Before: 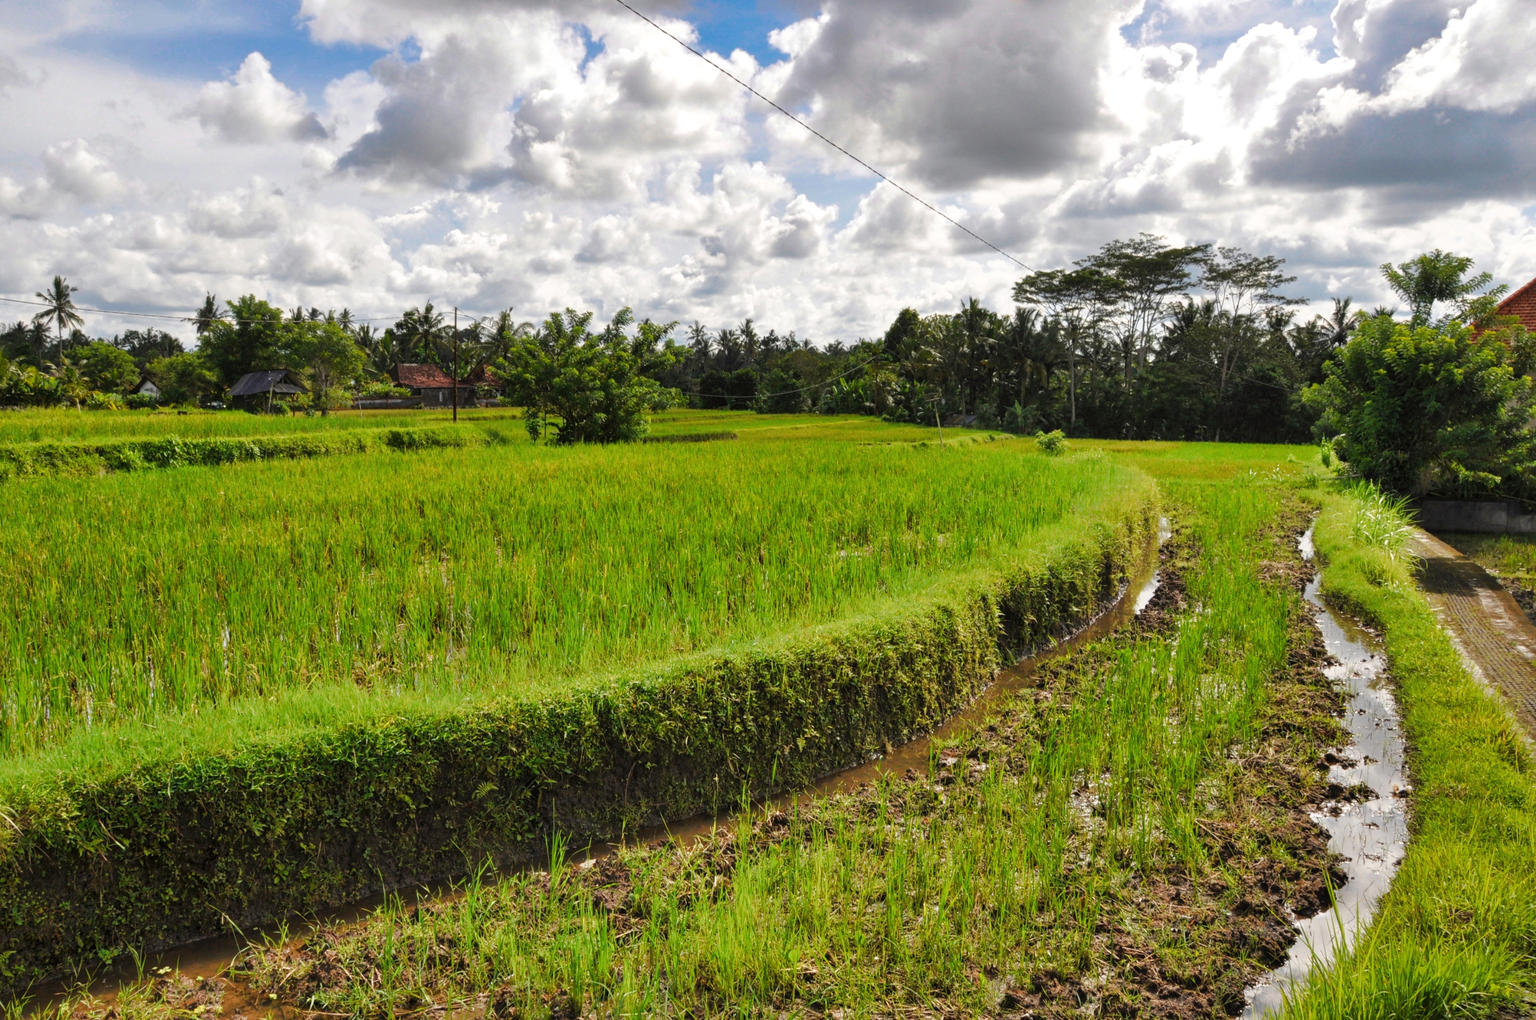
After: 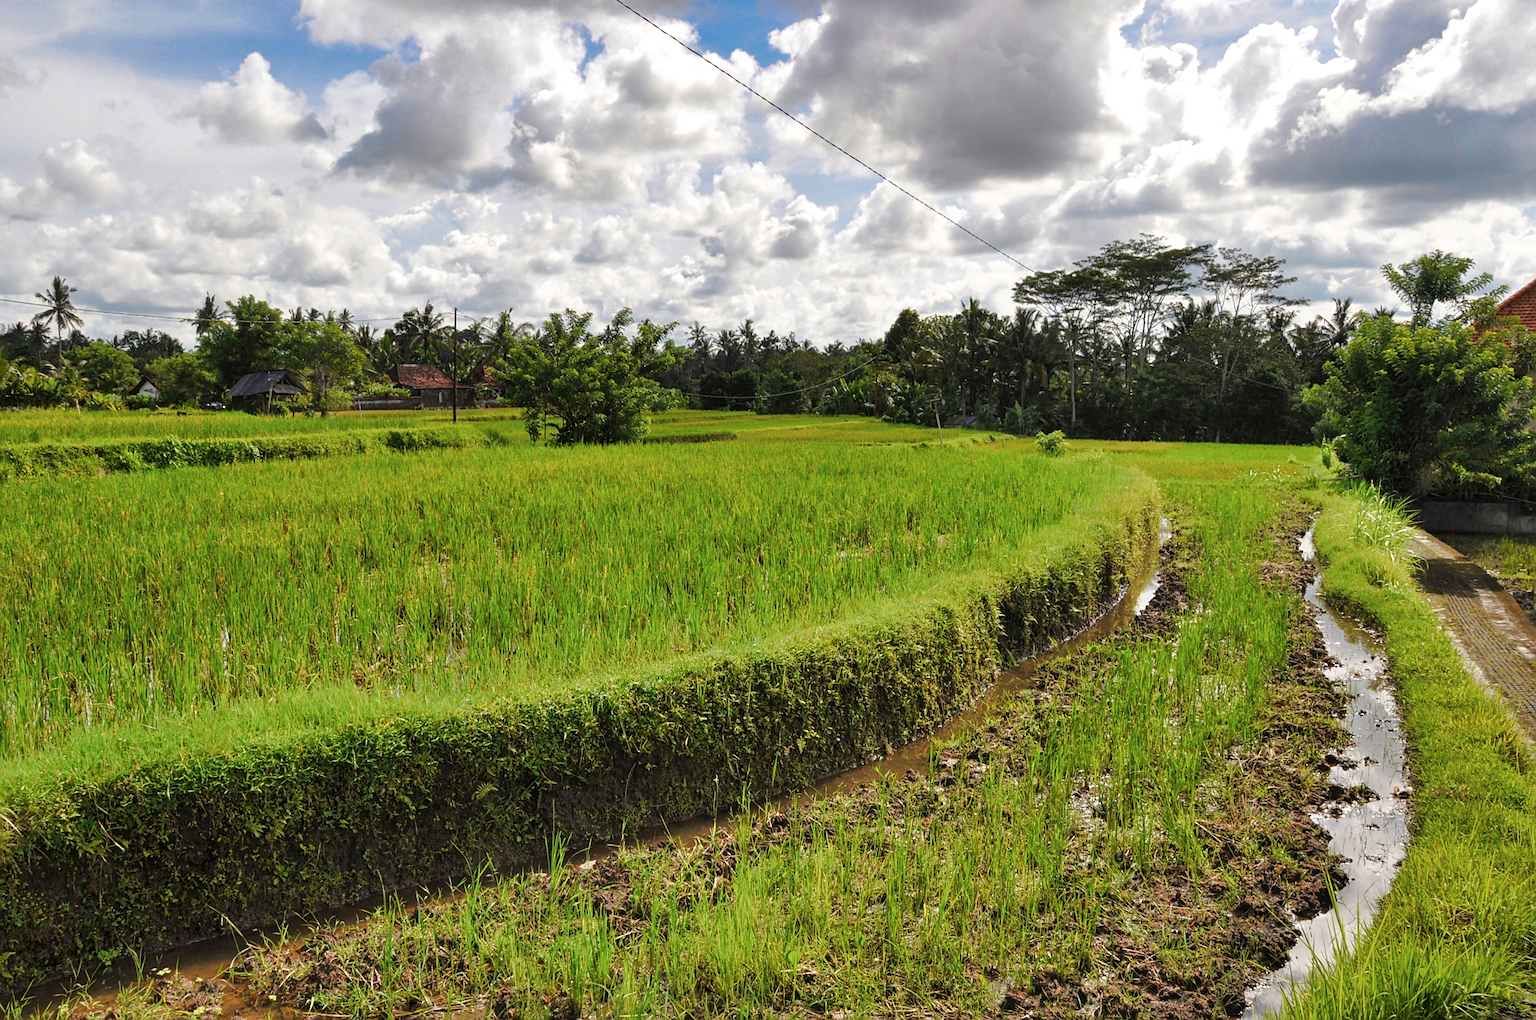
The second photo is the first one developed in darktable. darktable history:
sharpen: on, module defaults
contrast brightness saturation: saturation -0.065
crop and rotate: left 0.093%, bottom 0.011%
